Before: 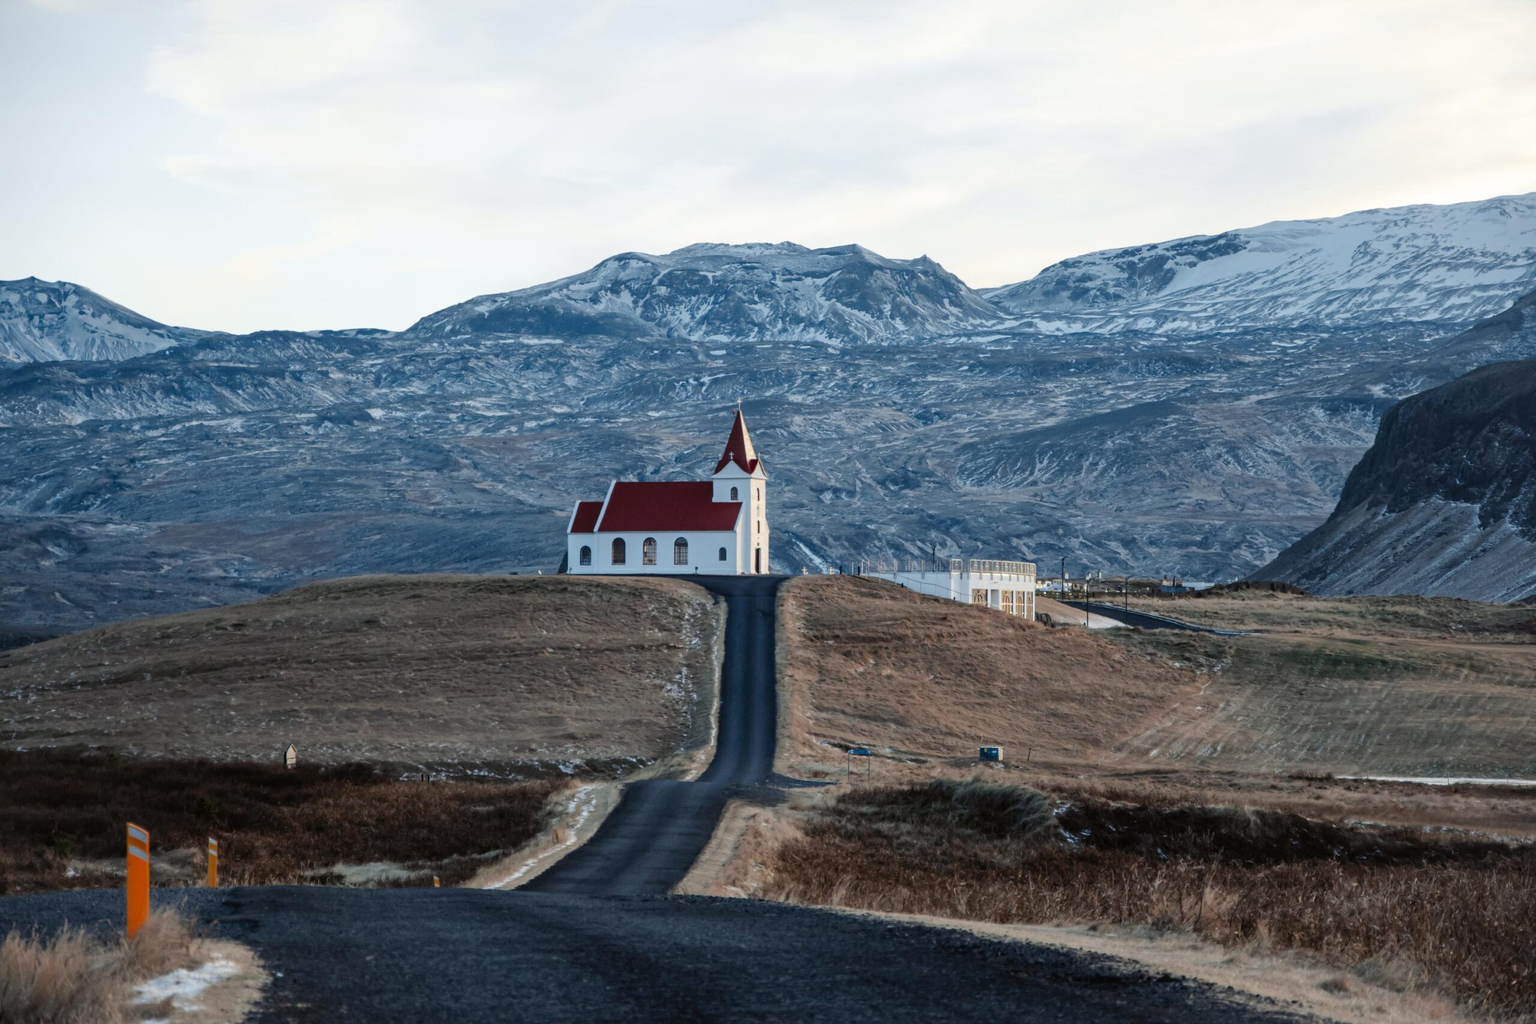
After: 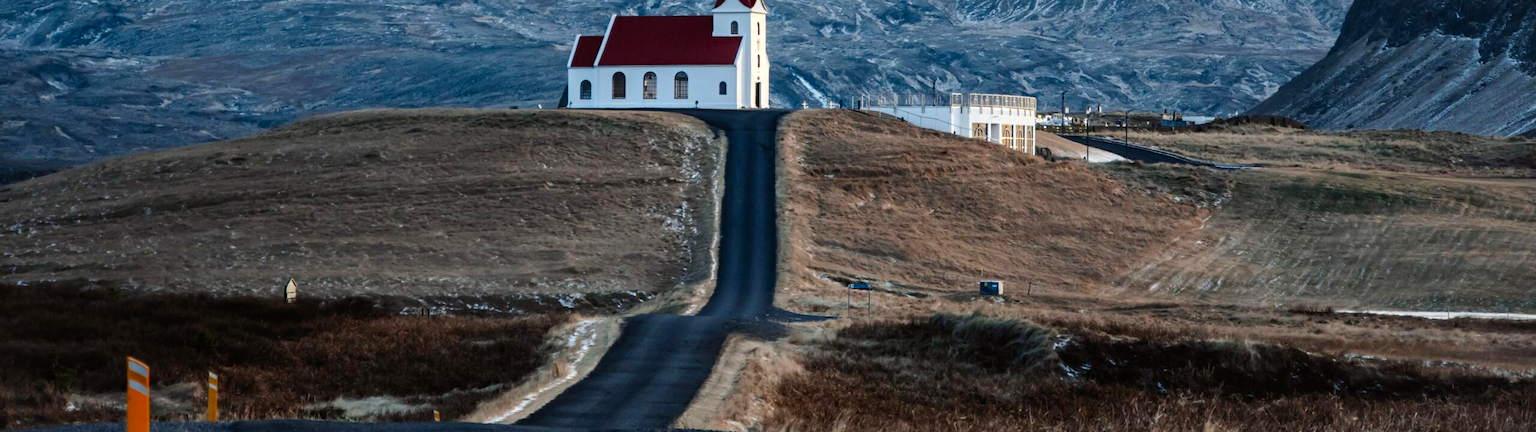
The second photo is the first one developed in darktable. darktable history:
color balance rgb: shadows lift › luminance -20%, power › hue 72.24°, highlights gain › luminance 15%, global offset › hue 171.6°, perceptual saturation grading › highlights -15%, perceptual saturation grading › shadows 25%, global vibrance 30%, contrast 10%
crop: top 45.551%, bottom 12.262%
